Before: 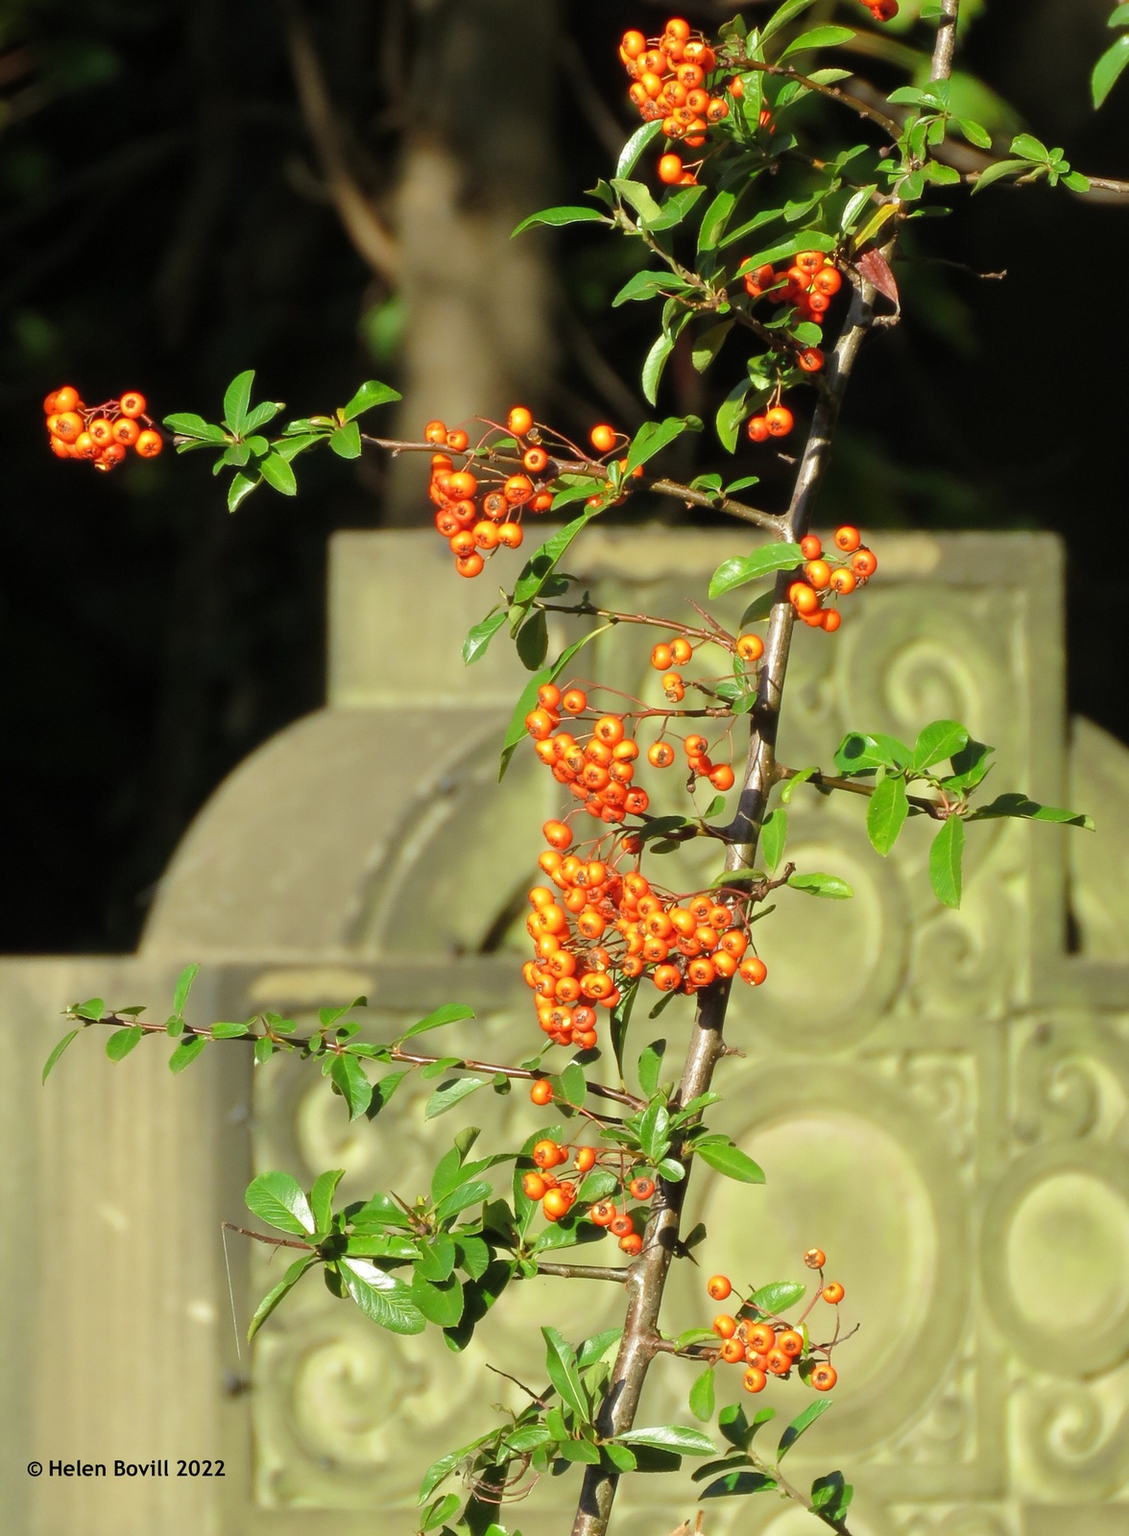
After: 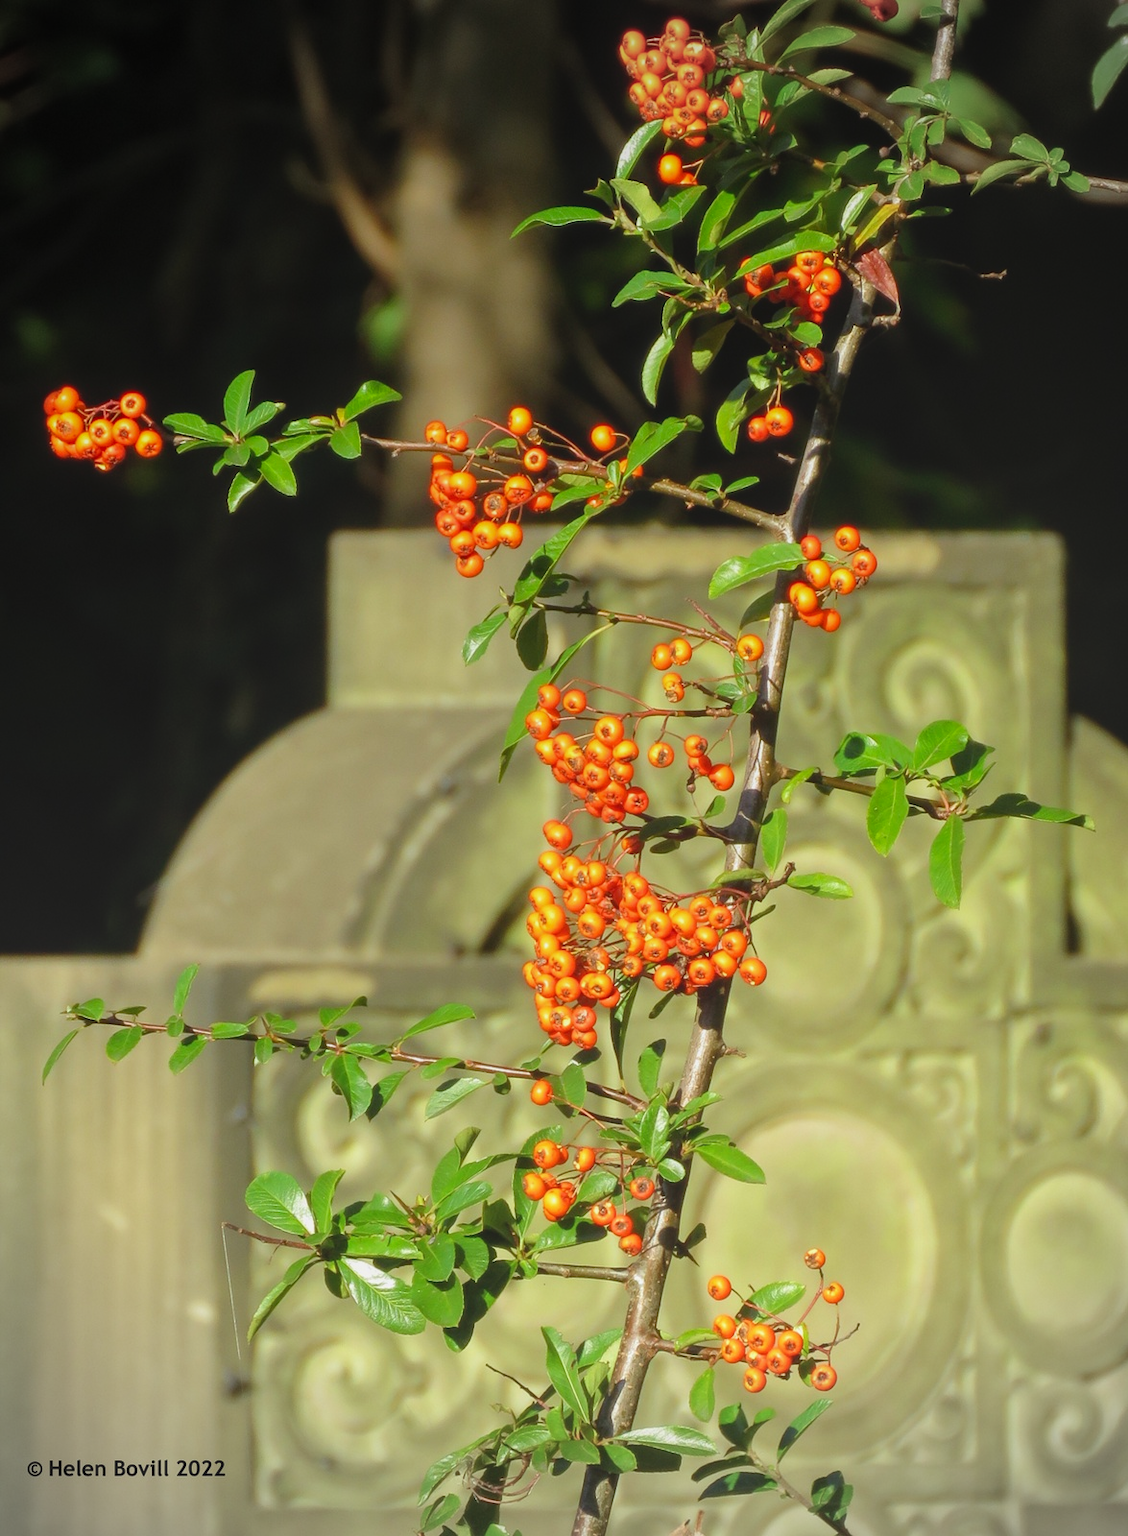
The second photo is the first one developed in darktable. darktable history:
local contrast: highlights 44%, shadows 5%, detail 98%
vignetting: saturation -0.656
contrast brightness saturation: contrast 0.07
